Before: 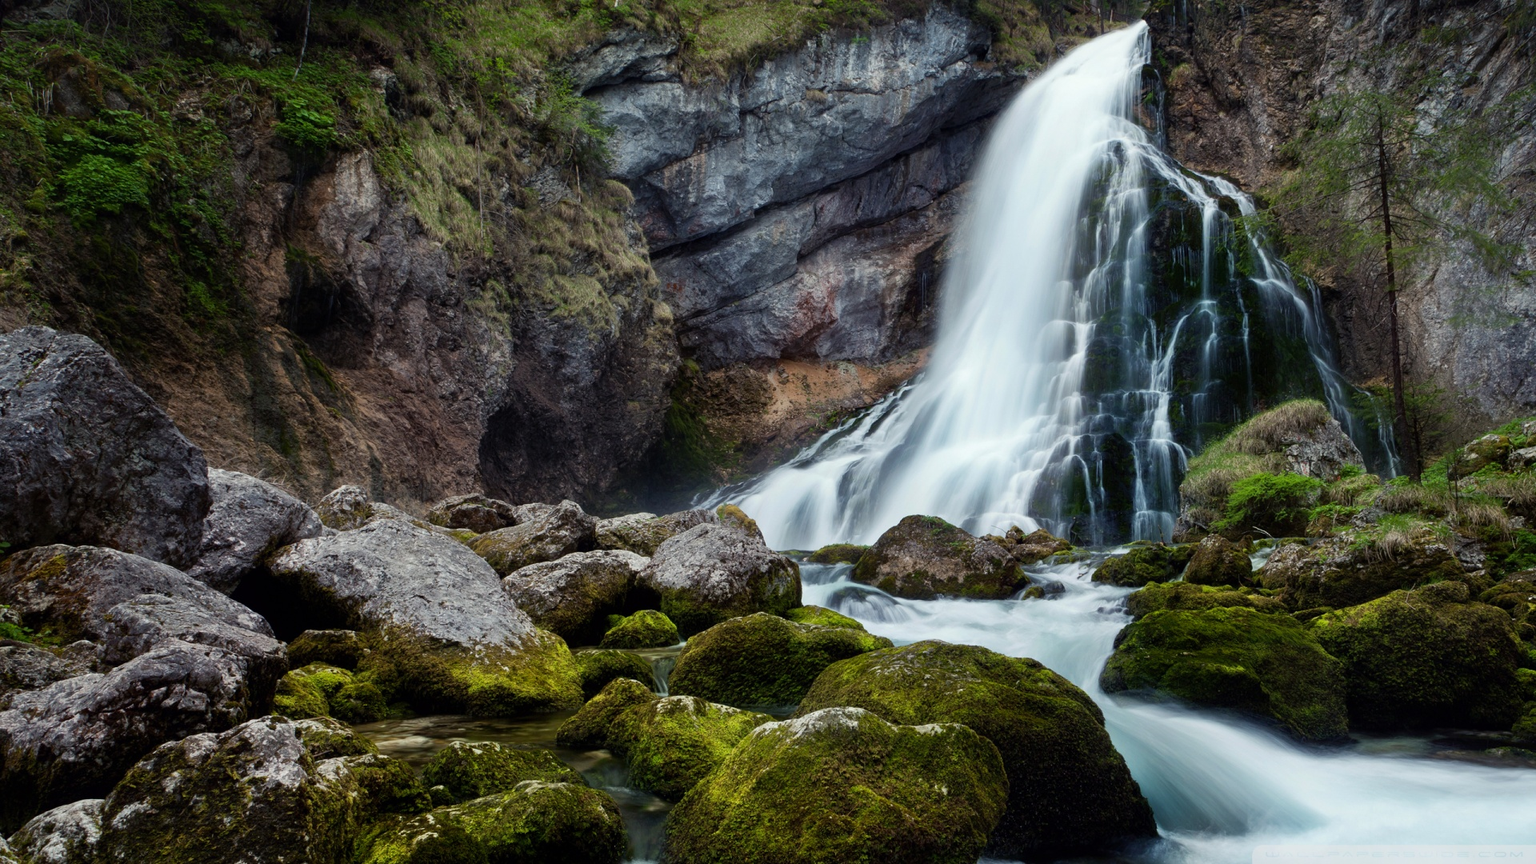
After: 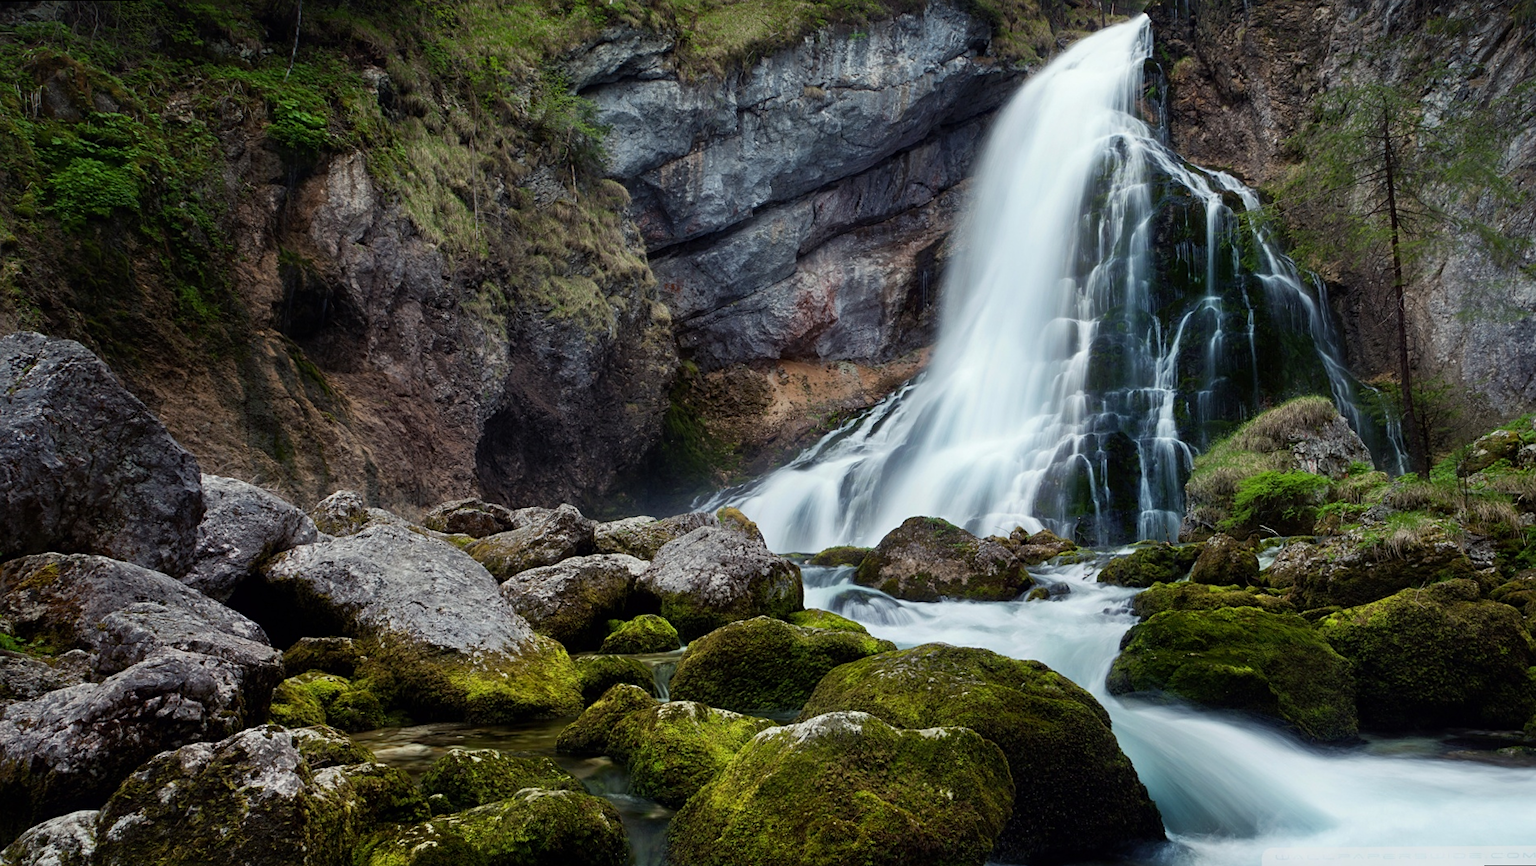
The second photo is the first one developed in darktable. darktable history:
sharpen: amount 0.2
rotate and perspective: rotation -0.45°, automatic cropping original format, crop left 0.008, crop right 0.992, crop top 0.012, crop bottom 0.988
